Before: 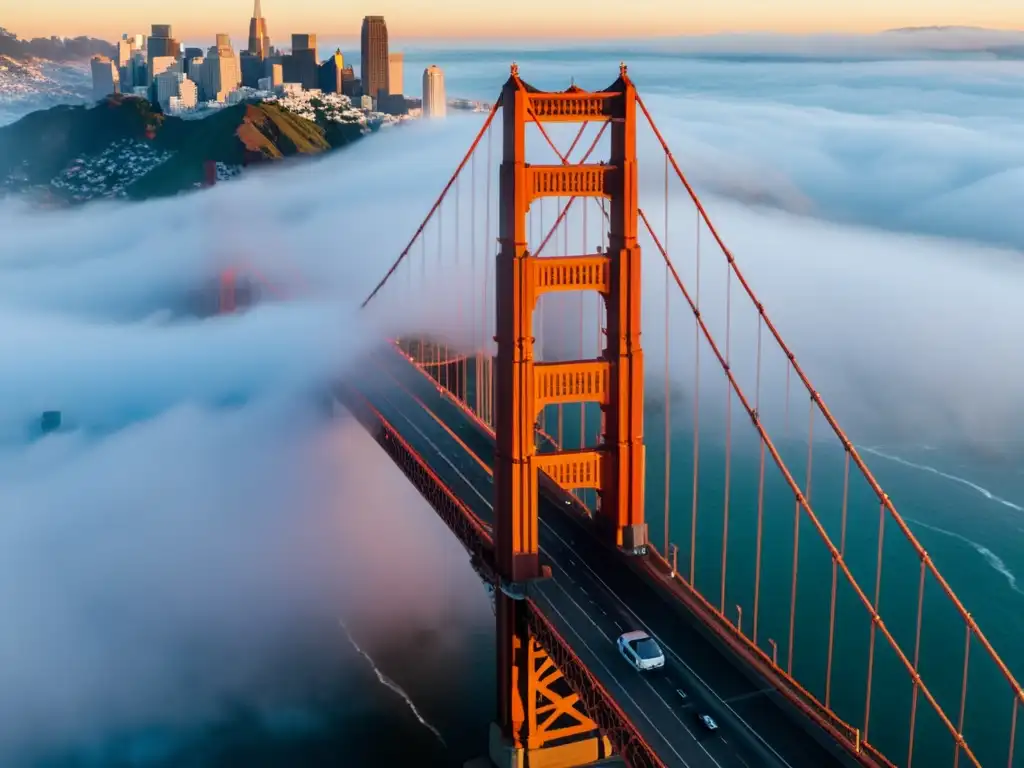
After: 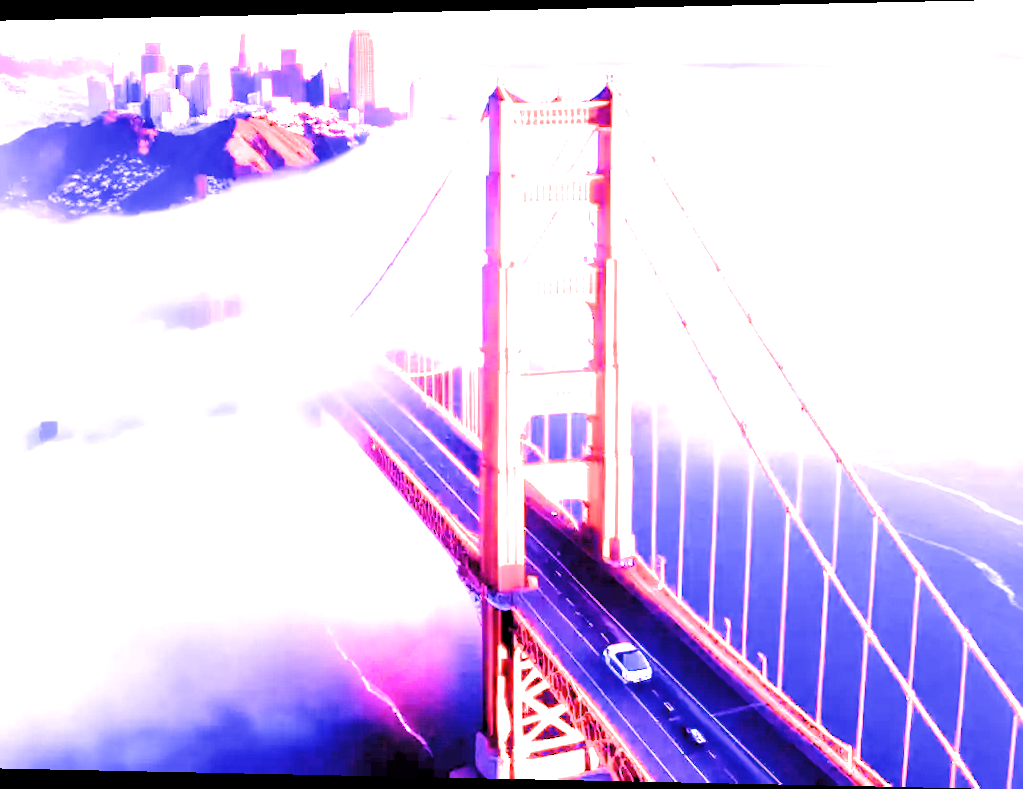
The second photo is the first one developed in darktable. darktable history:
graduated density: on, module defaults
levels: levels [0.052, 0.496, 0.908]
filmic rgb: black relative exposure -6.98 EV, white relative exposure 5.63 EV, hardness 2.86
exposure: black level correction 0, exposure 0.5 EV, compensate exposure bias true, compensate highlight preservation false
rotate and perspective: lens shift (horizontal) -0.055, automatic cropping off
white balance: red 8, blue 8
